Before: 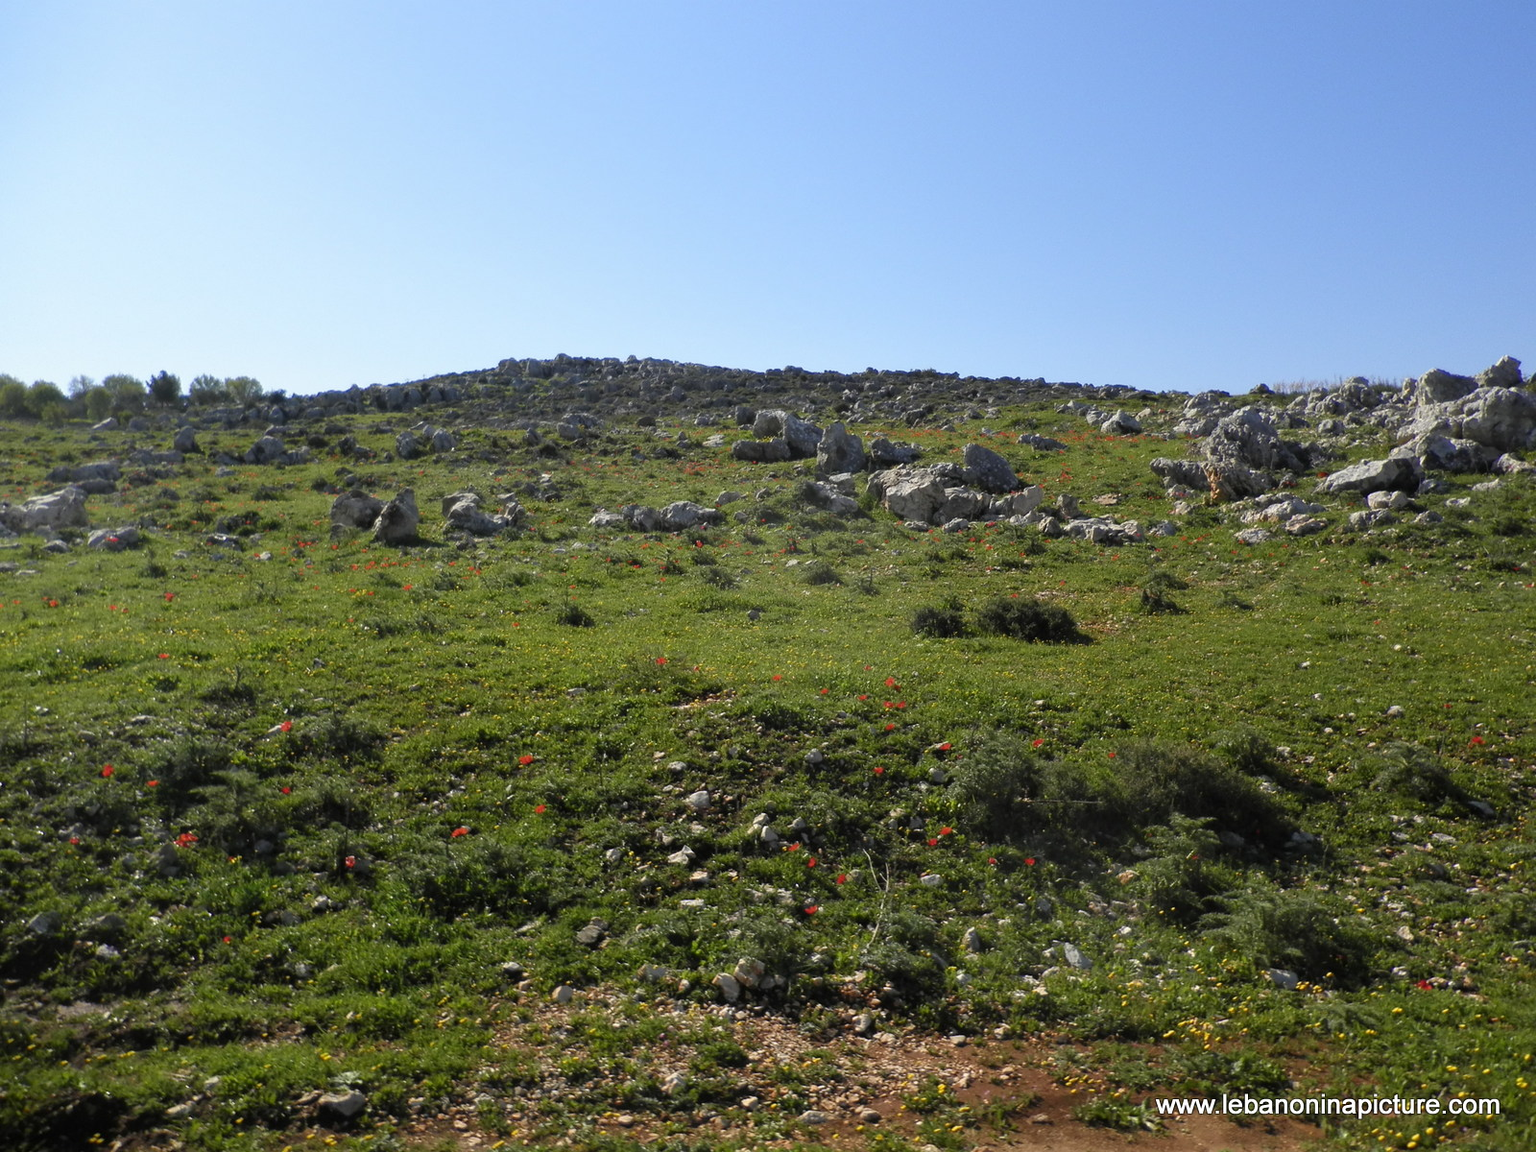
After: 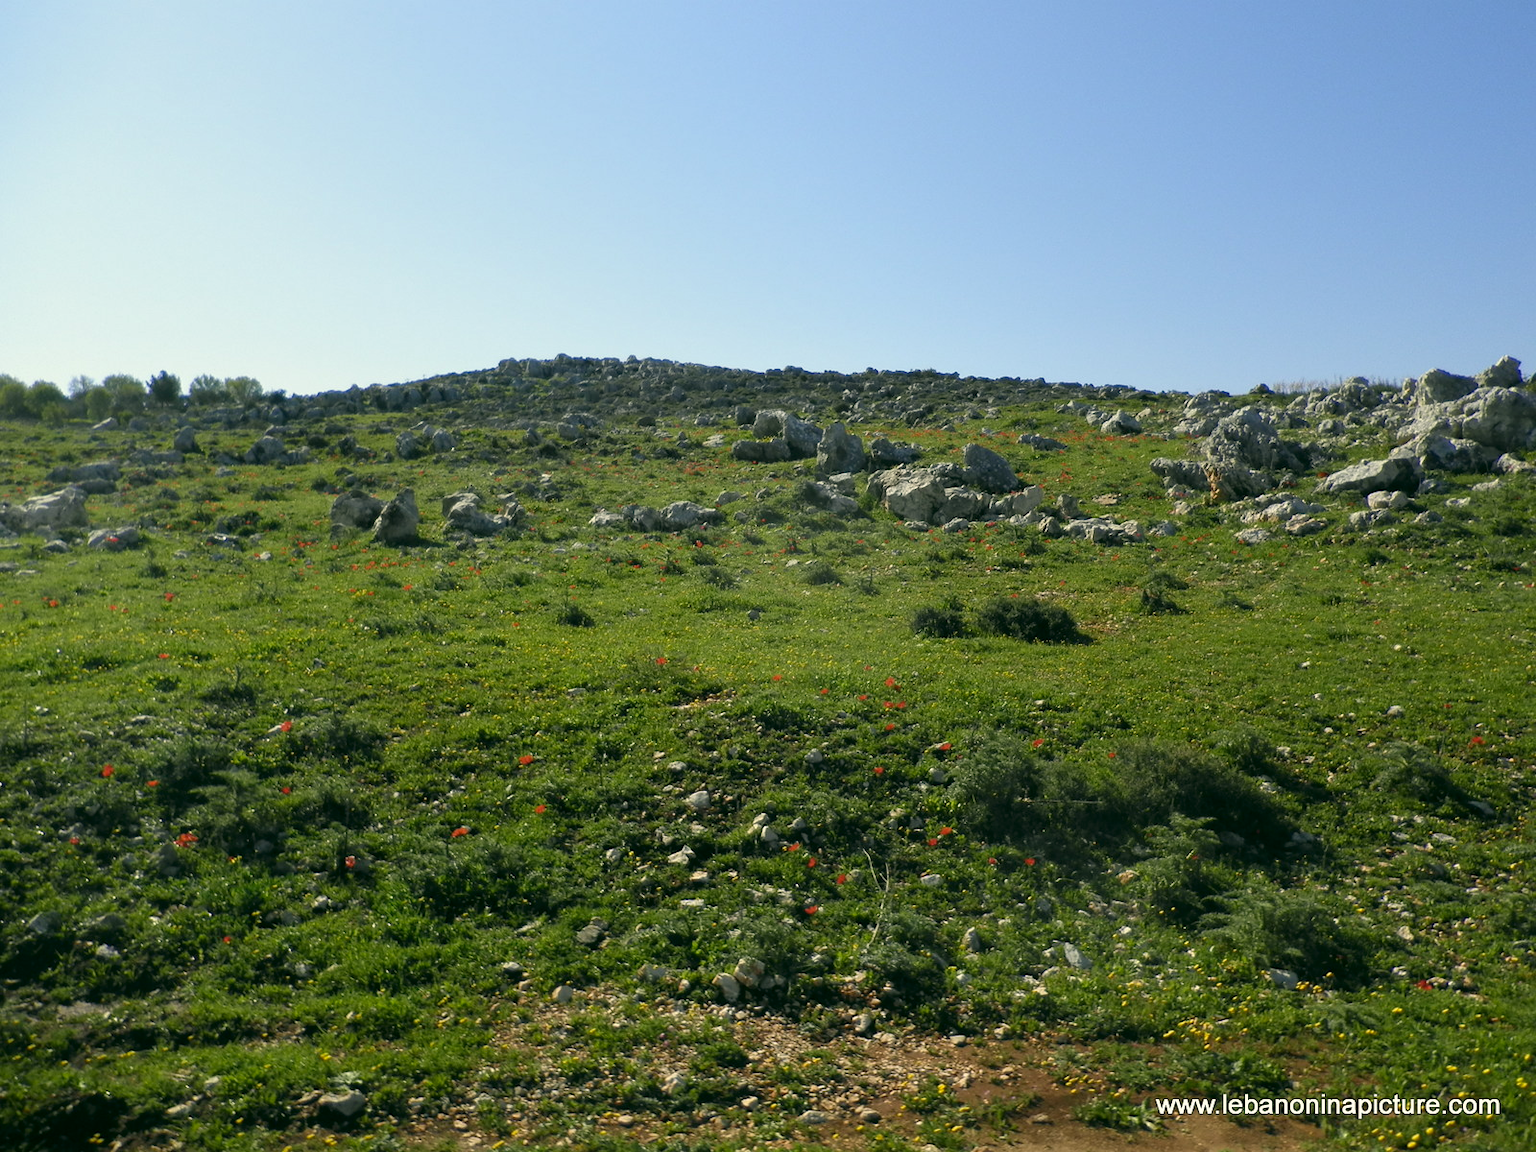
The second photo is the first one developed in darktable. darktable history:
color correction: highlights a* -0.539, highlights b* 9.46, shadows a* -8.74, shadows b* 1.19
